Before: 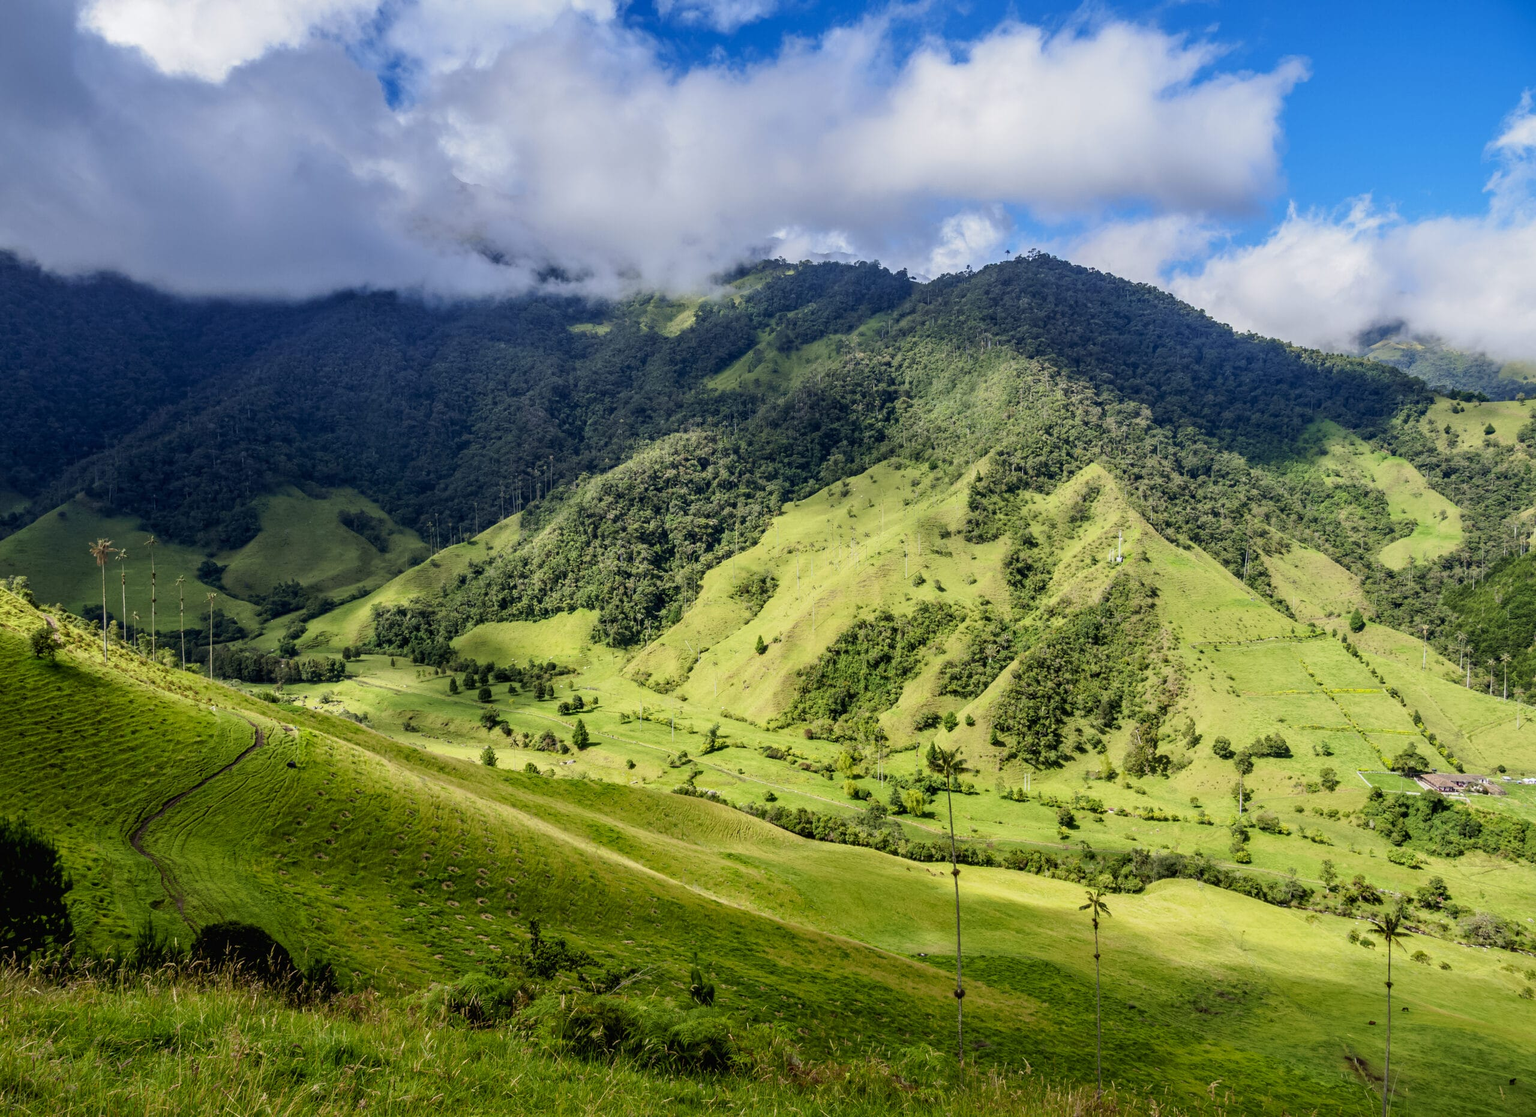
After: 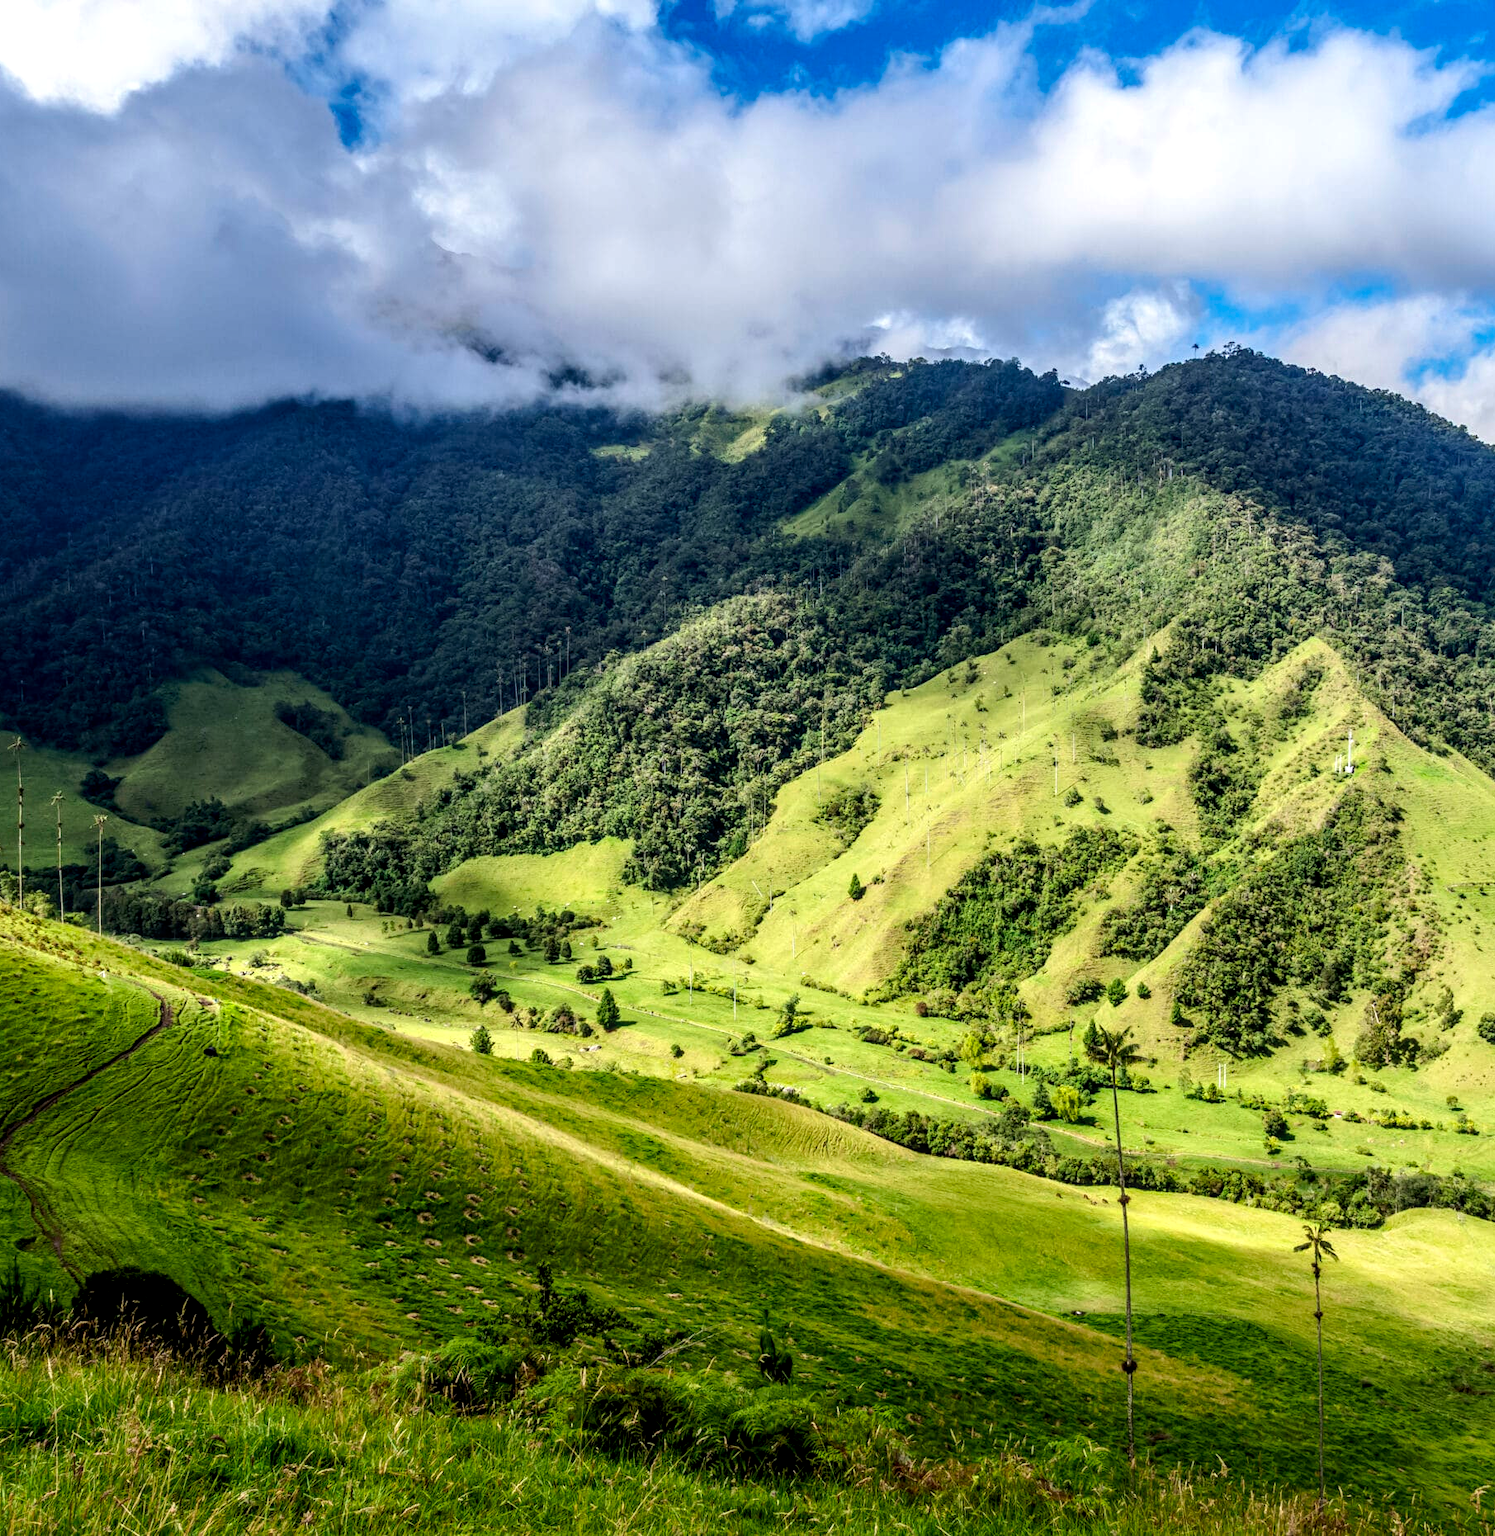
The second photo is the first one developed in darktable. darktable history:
crop and rotate: left 9.061%, right 20.142%
local contrast: on, module defaults
tone equalizer: -8 EV -0.417 EV, -7 EV -0.389 EV, -6 EV -0.333 EV, -5 EV -0.222 EV, -3 EV 0.222 EV, -2 EV 0.333 EV, -1 EV 0.389 EV, +0 EV 0.417 EV, edges refinement/feathering 500, mask exposure compensation -1.57 EV, preserve details no
